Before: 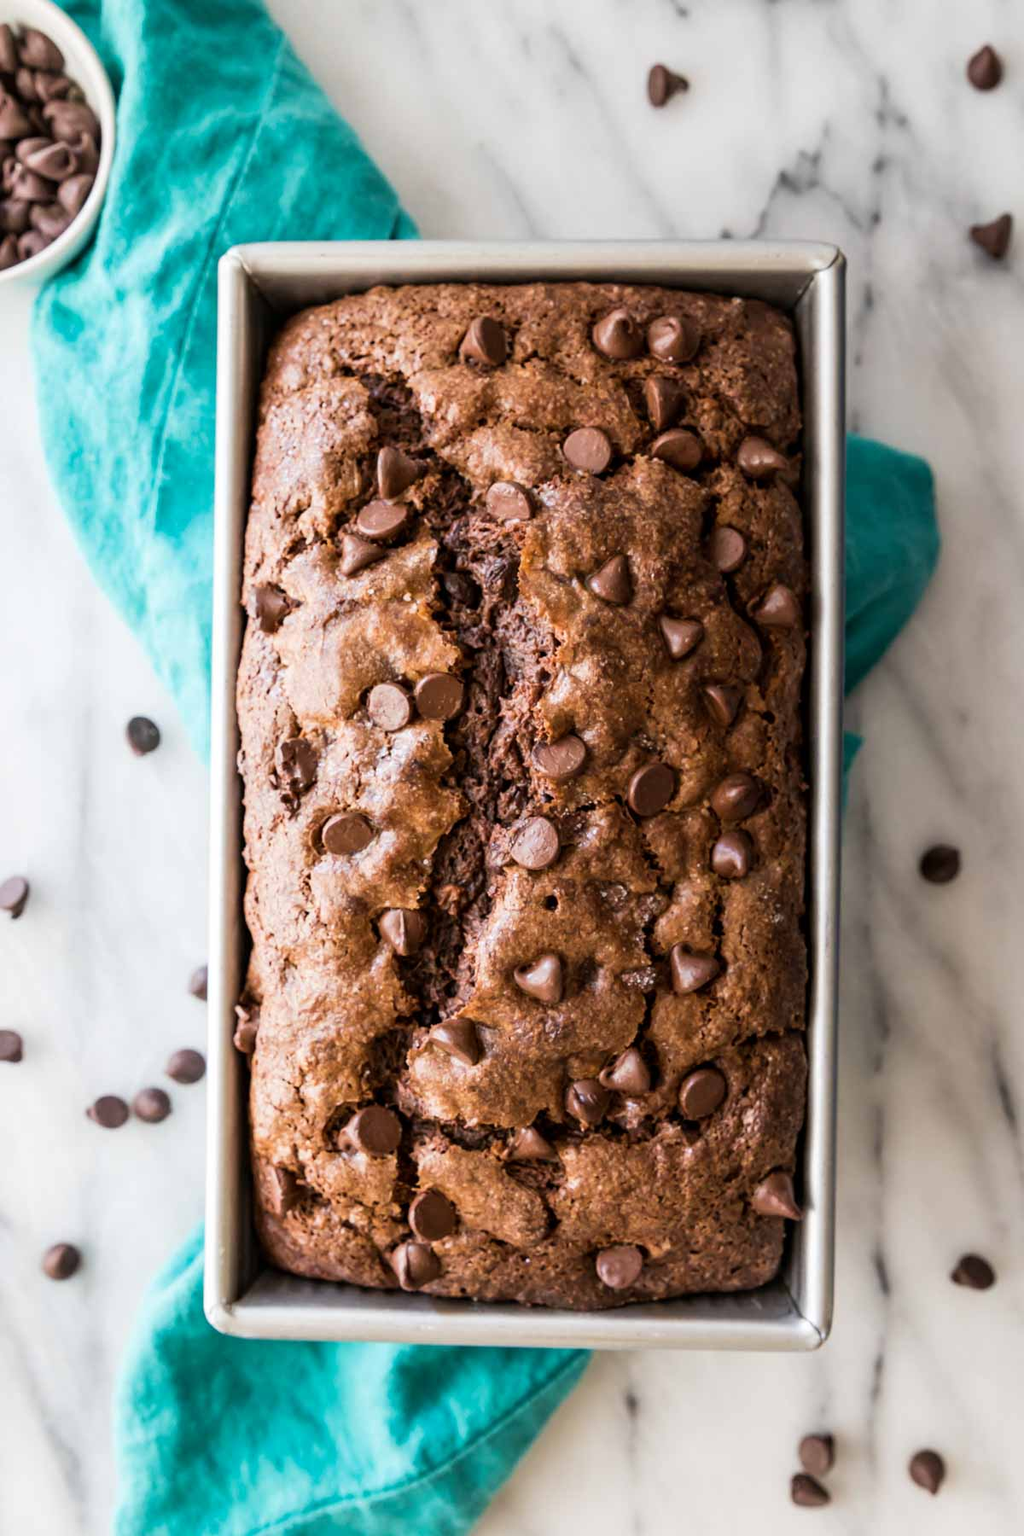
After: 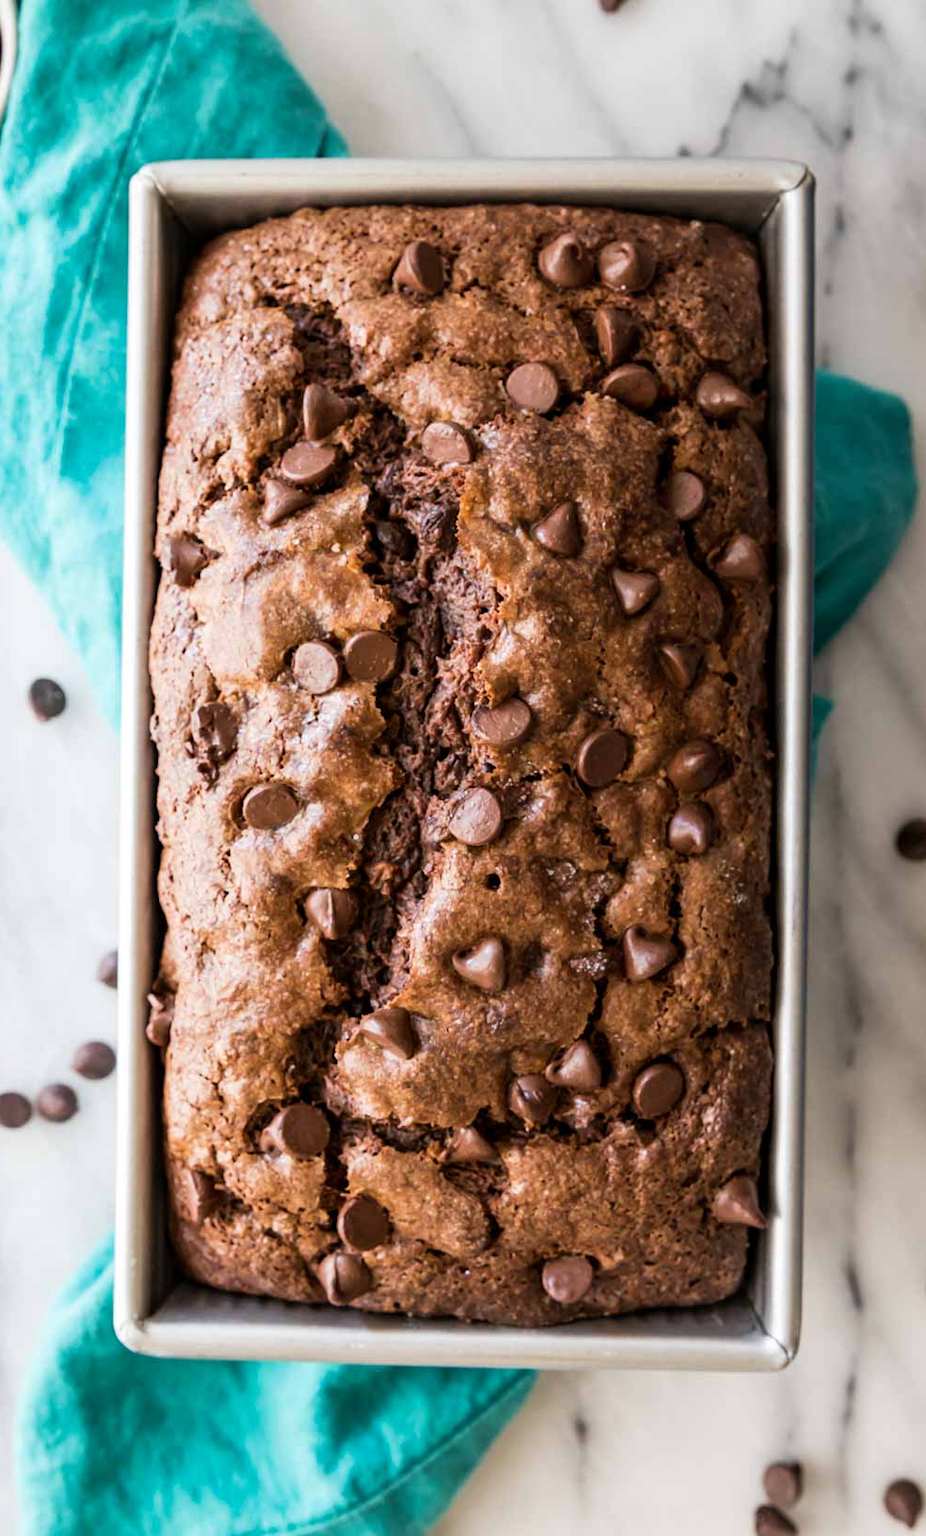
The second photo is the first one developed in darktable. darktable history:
white balance: emerald 1
crop: left 9.807%, top 6.259%, right 7.334%, bottom 2.177%
